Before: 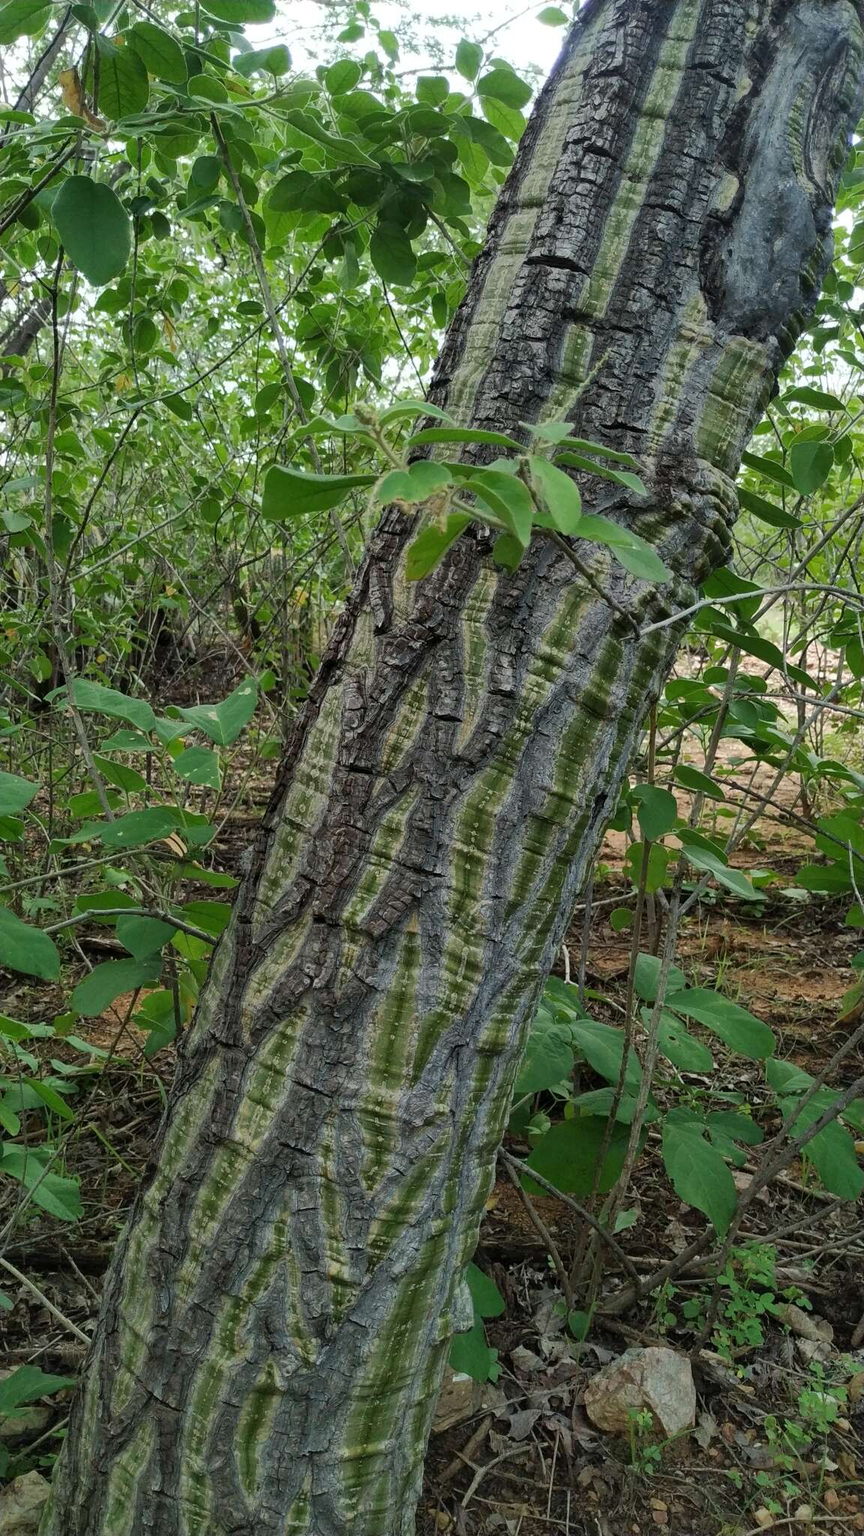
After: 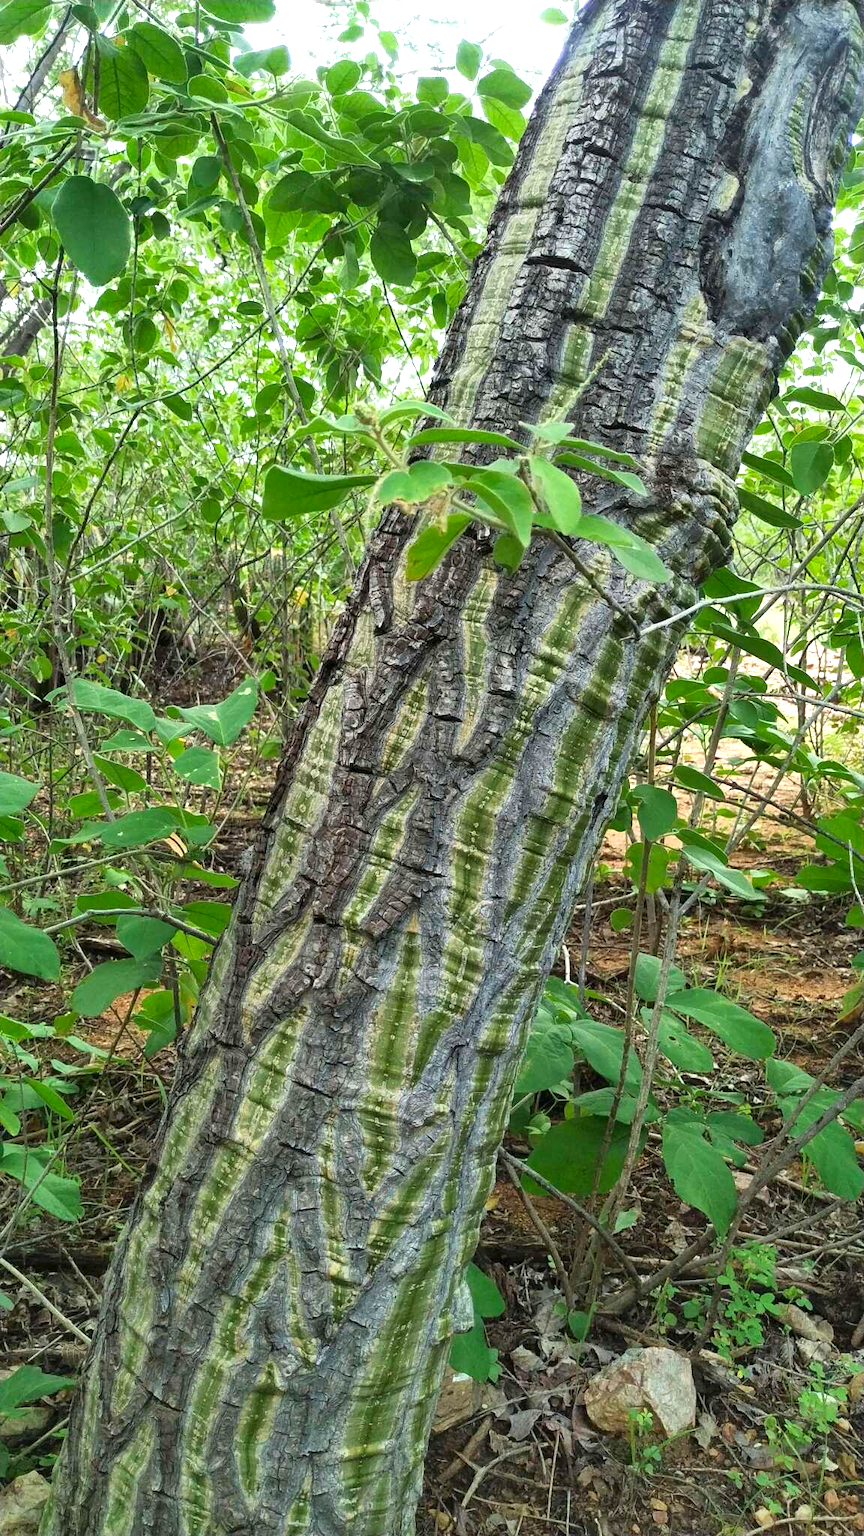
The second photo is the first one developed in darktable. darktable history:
tone equalizer: on, module defaults
contrast brightness saturation: contrast 0.04, saturation 0.16
exposure: black level correction 0, exposure 1 EV, compensate exposure bias true, compensate highlight preservation false
